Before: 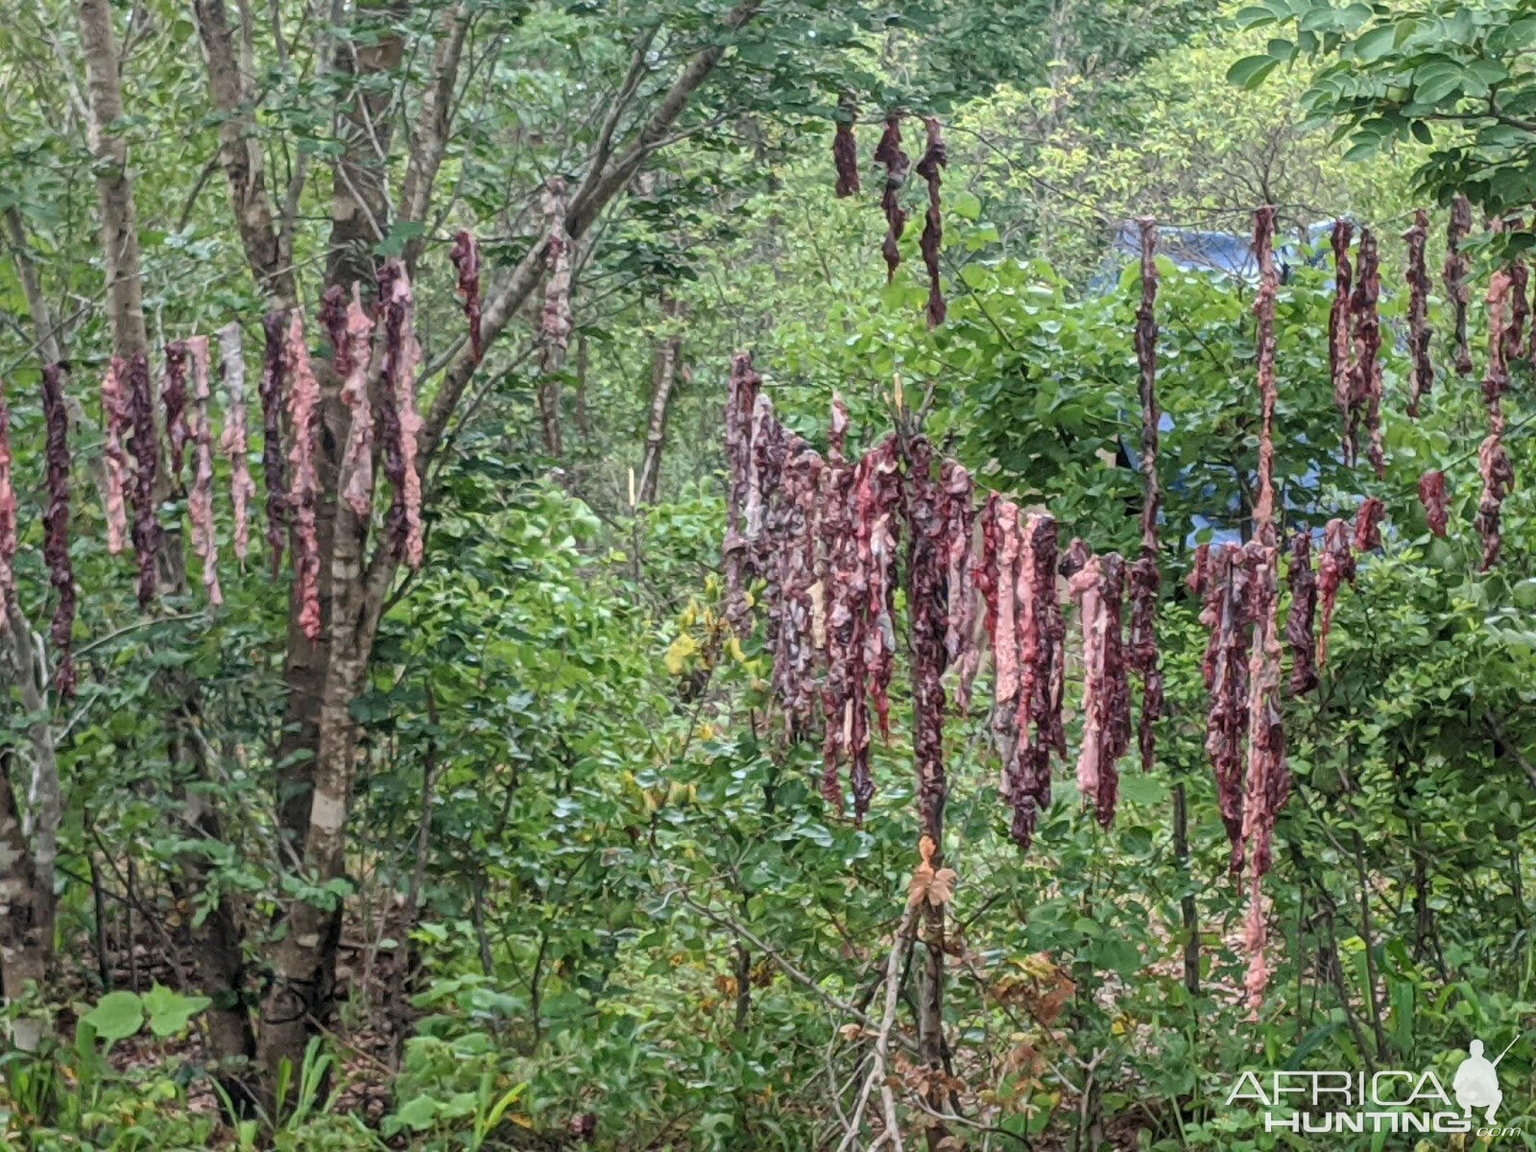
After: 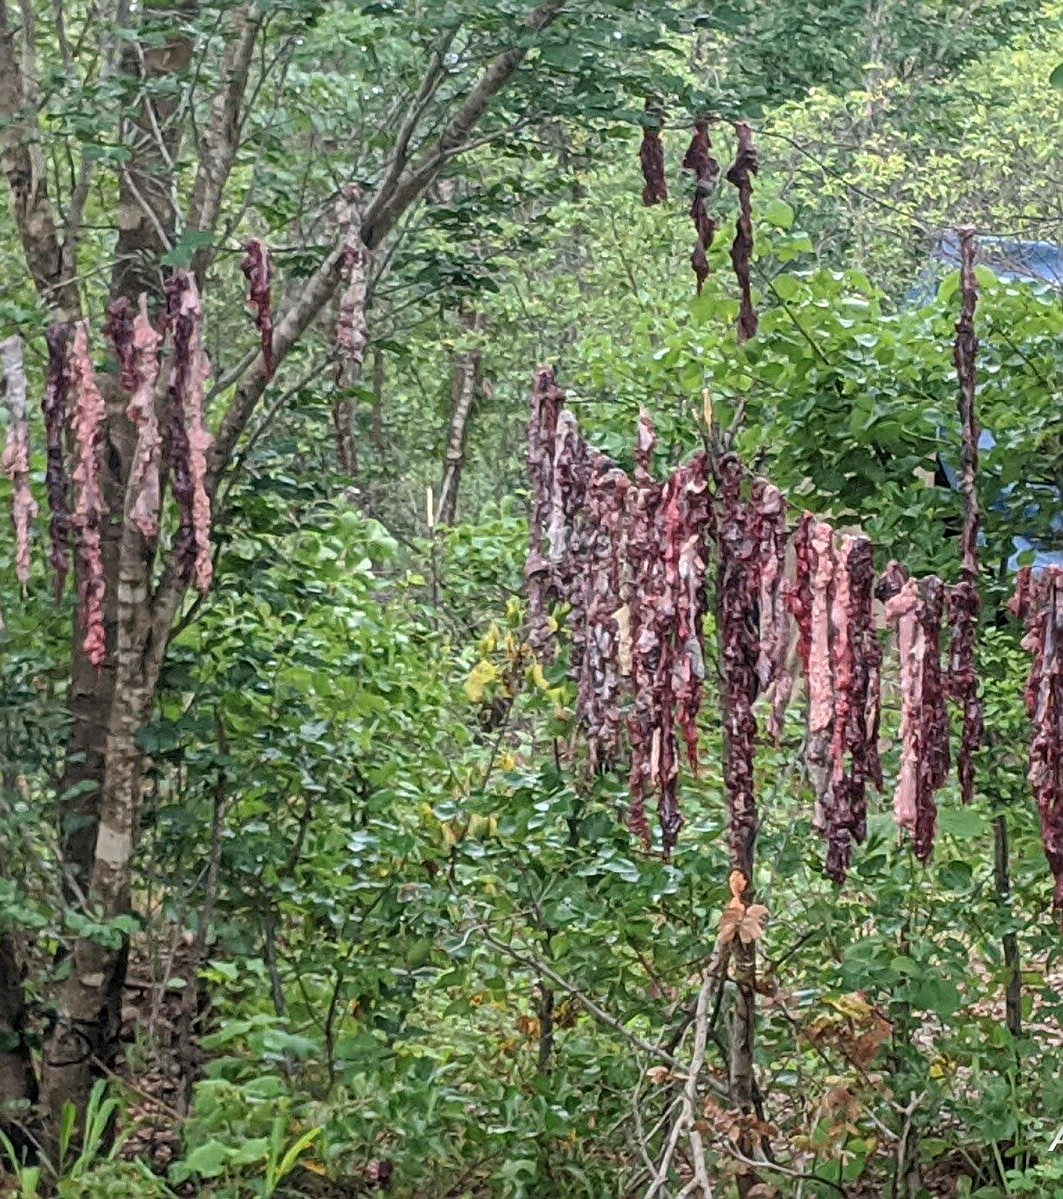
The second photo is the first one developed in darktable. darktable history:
crop and rotate: left 14.303%, right 19.245%
sharpen: on, module defaults
